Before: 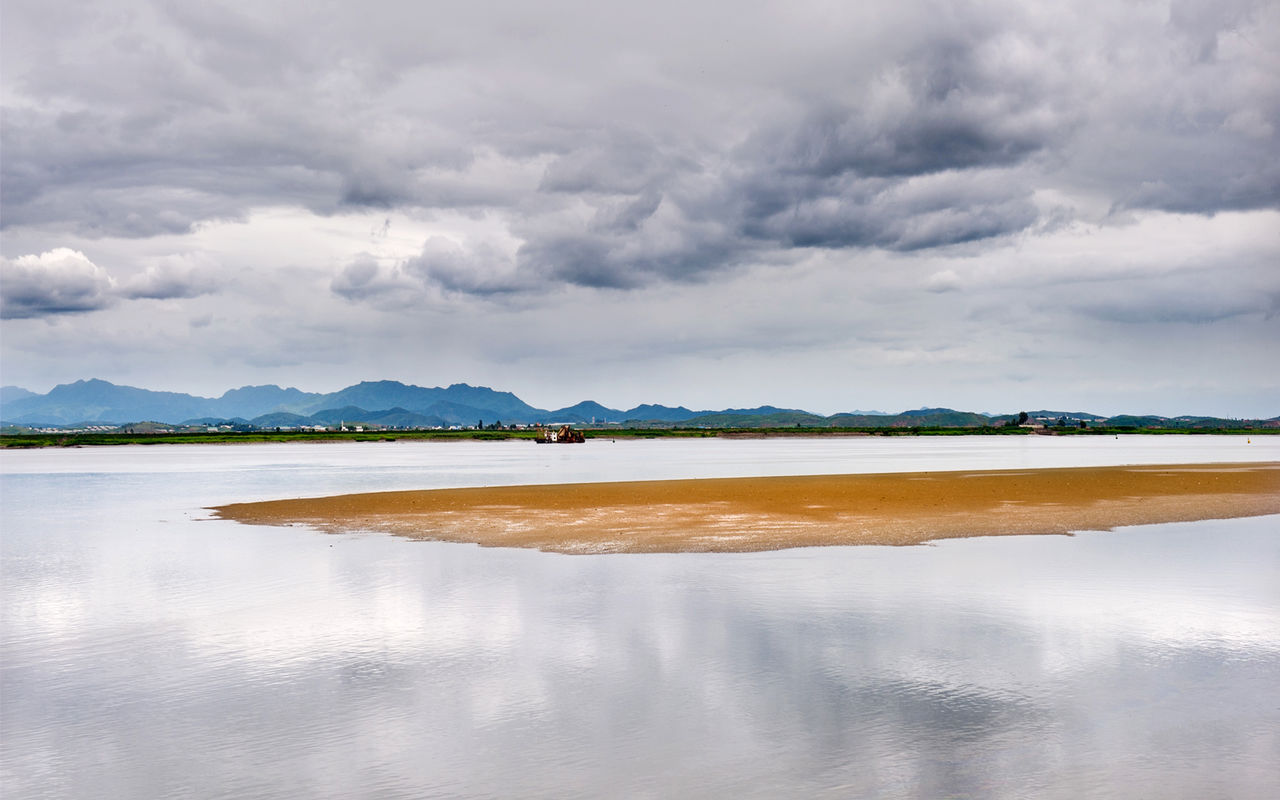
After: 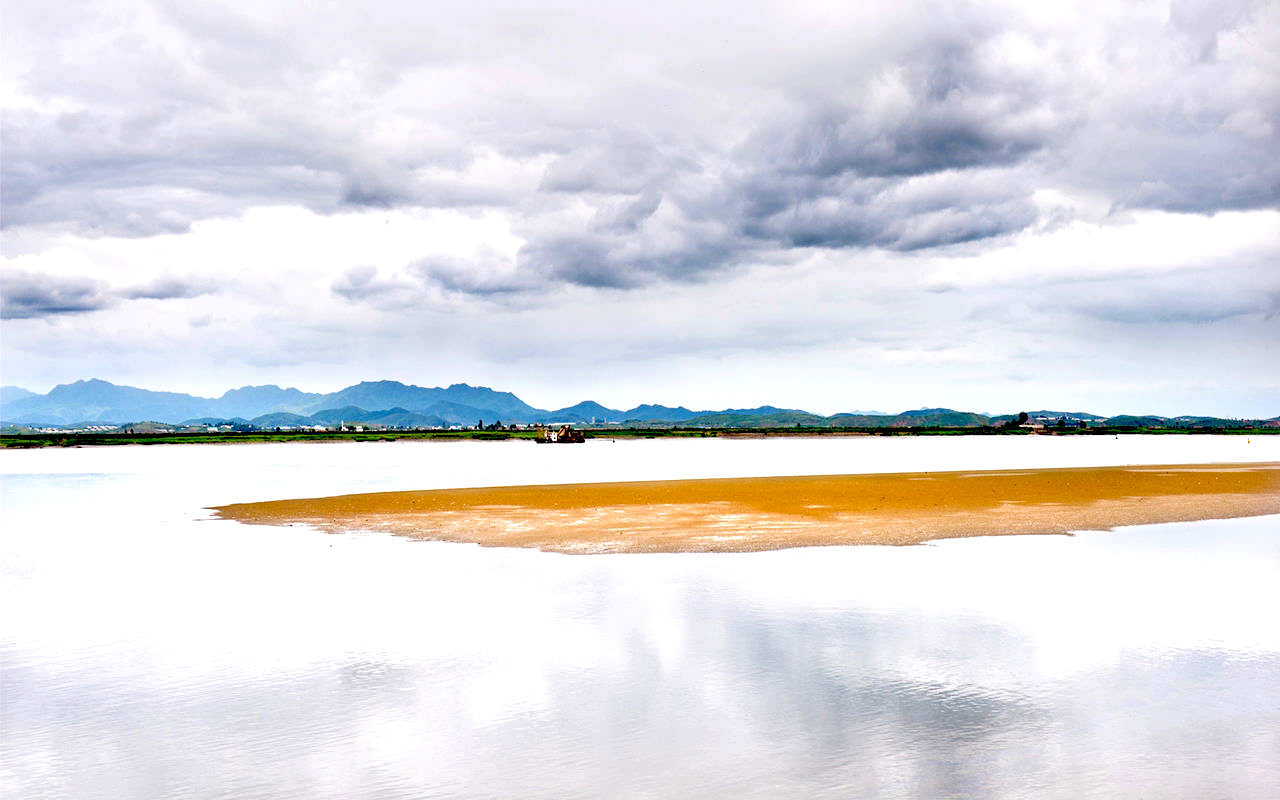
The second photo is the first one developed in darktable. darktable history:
exposure: black level correction 0.035, exposure 0.9 EV, compensate highlight preservation false
color balance: lift [1.01, 1, 1, 1], gamma [1.097, 1, 1, 1], gain [0.85, 1, 1, 1]
